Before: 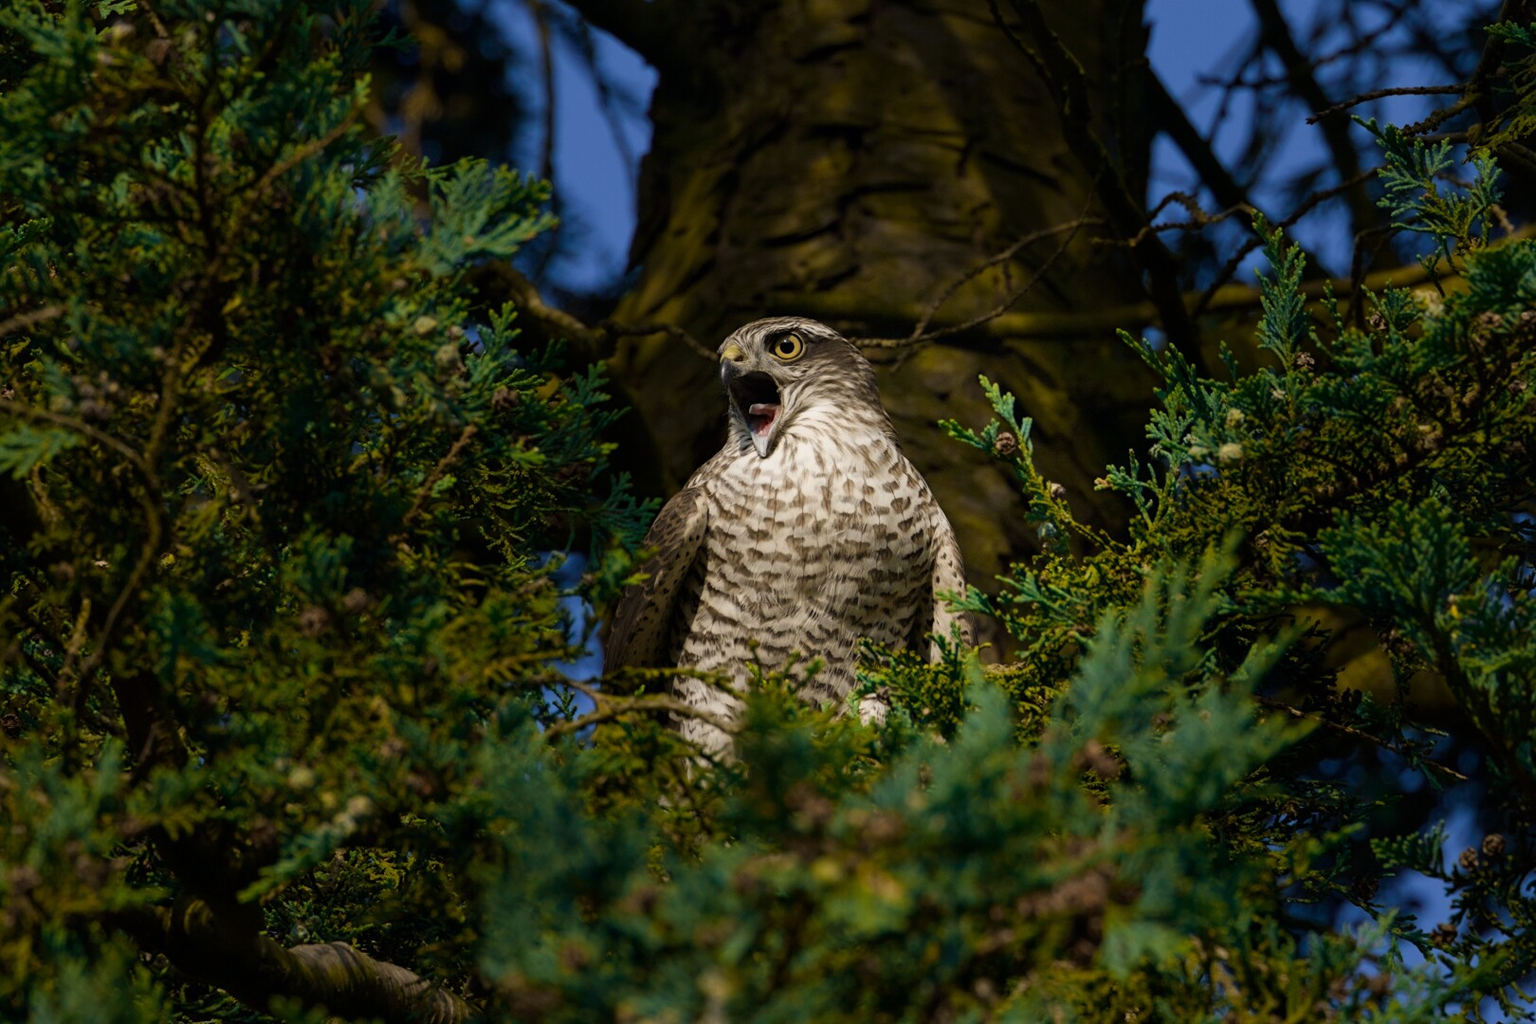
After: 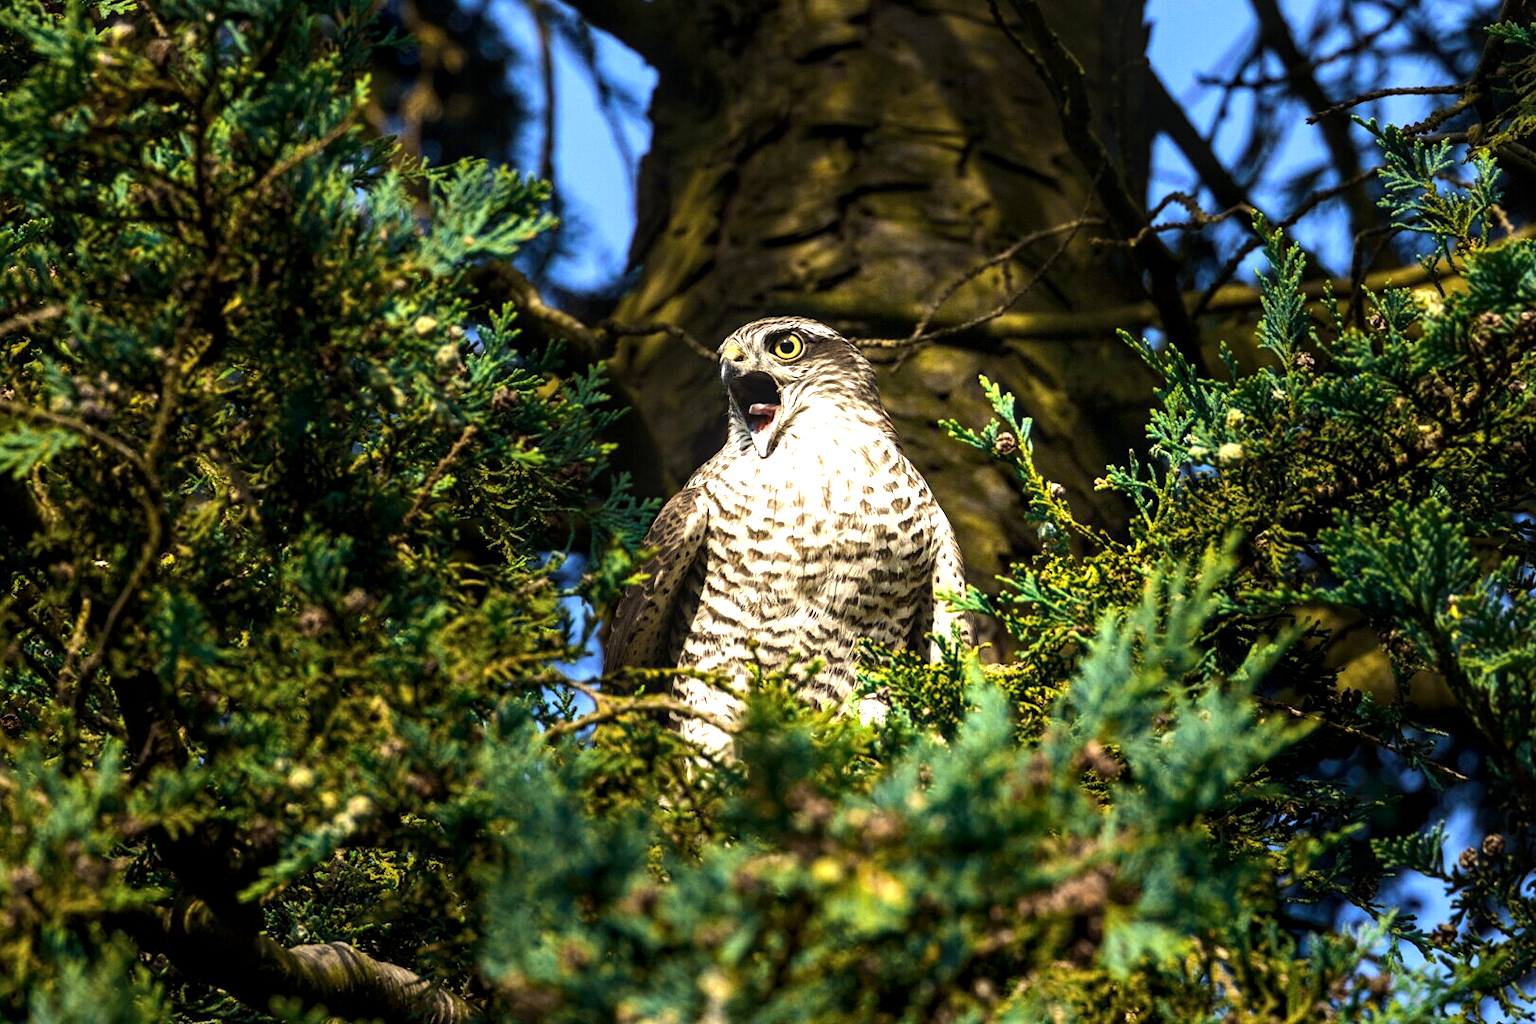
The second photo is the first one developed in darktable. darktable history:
exposure: black level correction 0, exposure 1.404 EV, compensate highlight preservation false
tone equalizer: -8 EV -0.779 EV, -7 EV -0.683 EV, -6 EV -0.564 EV, -5 EV -0.414 EV, -3 EV 0.377 EV, -2 EV 0.6 EV, -1 EV 0.685 EV, +0 EV 0.765 EV, edges refinement/feathering 500, mask exposure compensation -1.57 EV, preserve details no
local contrast: detail 130%
